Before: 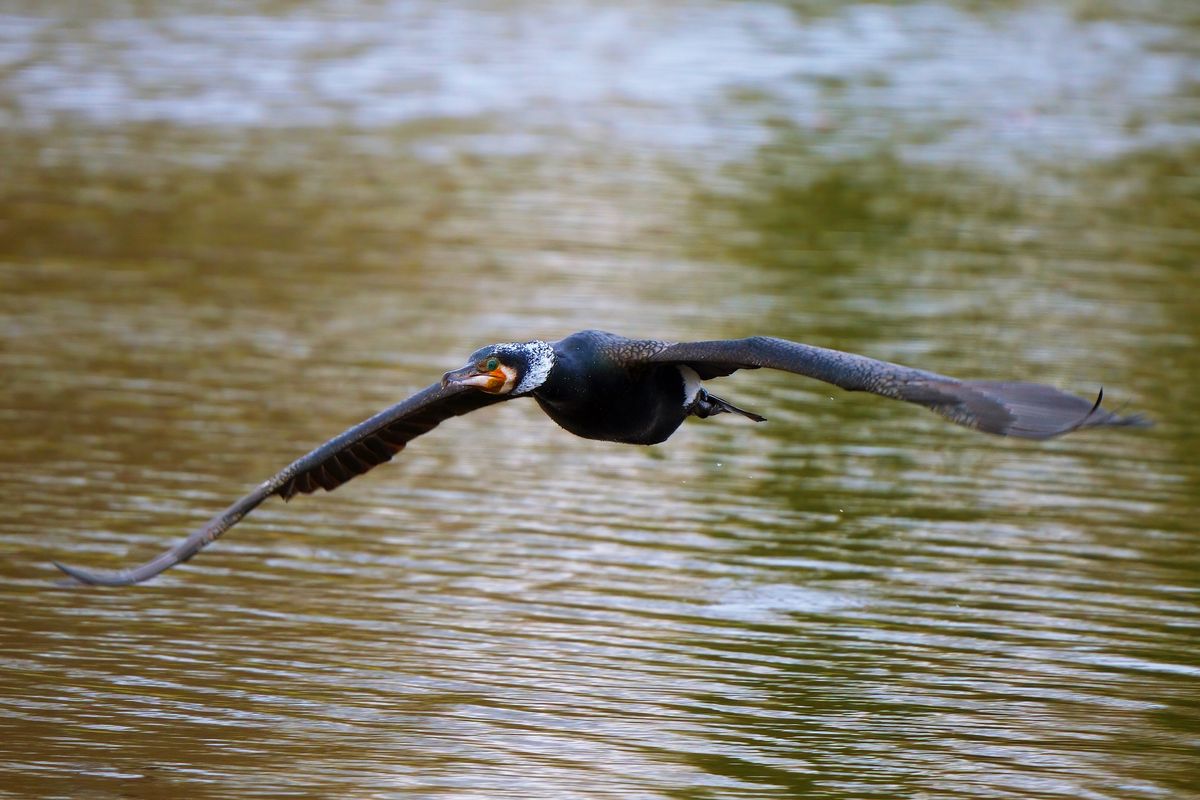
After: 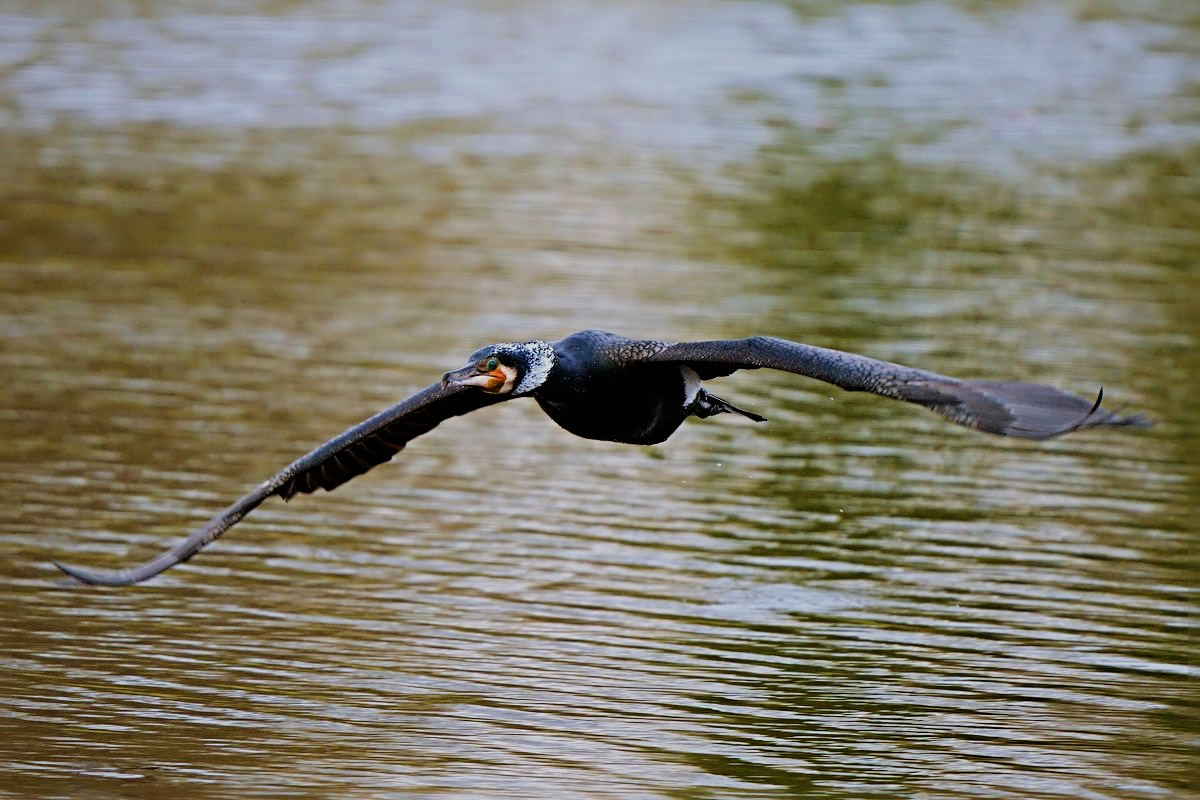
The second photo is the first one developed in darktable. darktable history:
sharpen: radius 4.893
shadows and highlights: shadows 25.35, highlights -24.63
filmic rgb: black relative exposure -7.65 EV, white relative exposure 4.56 EV, hardness 3.61
